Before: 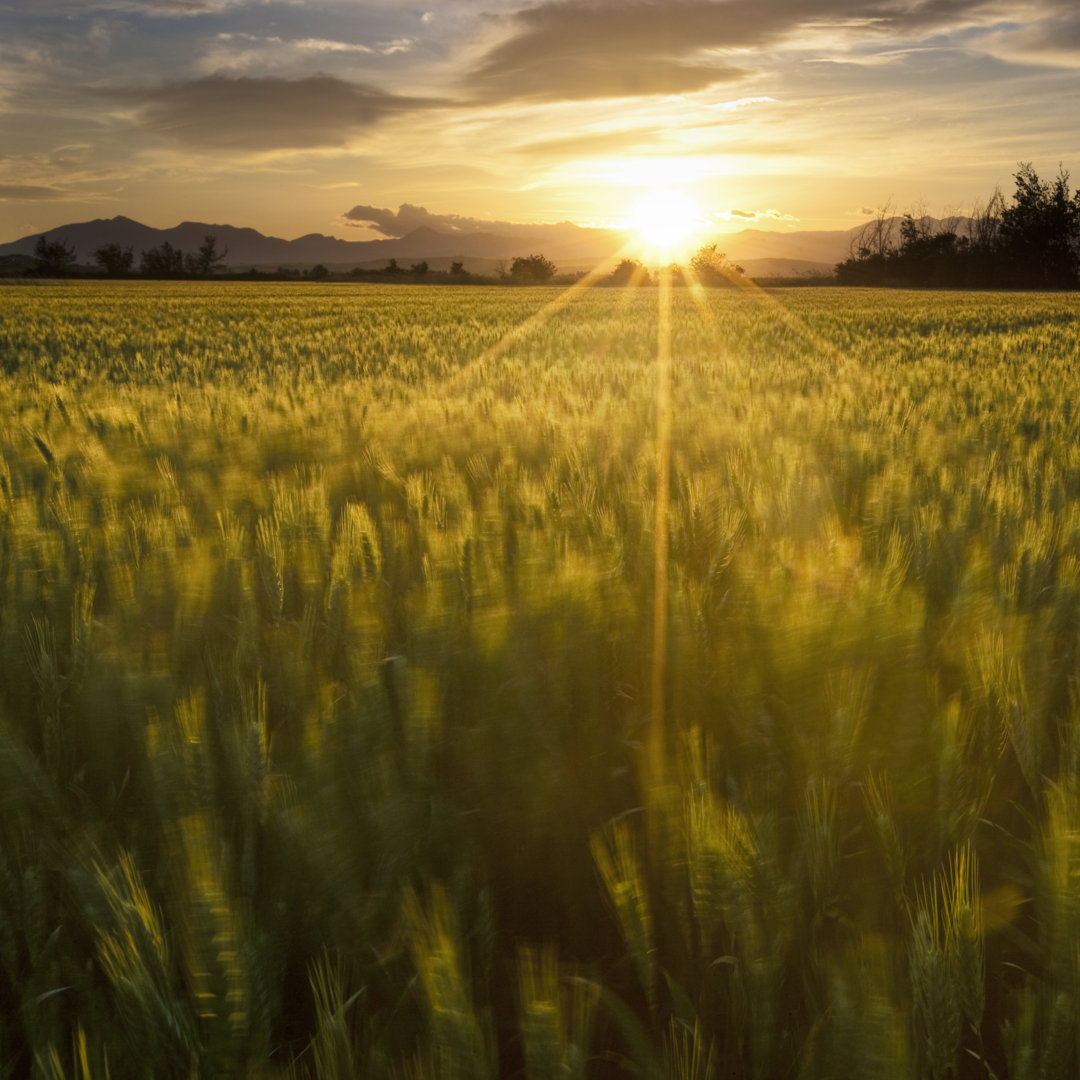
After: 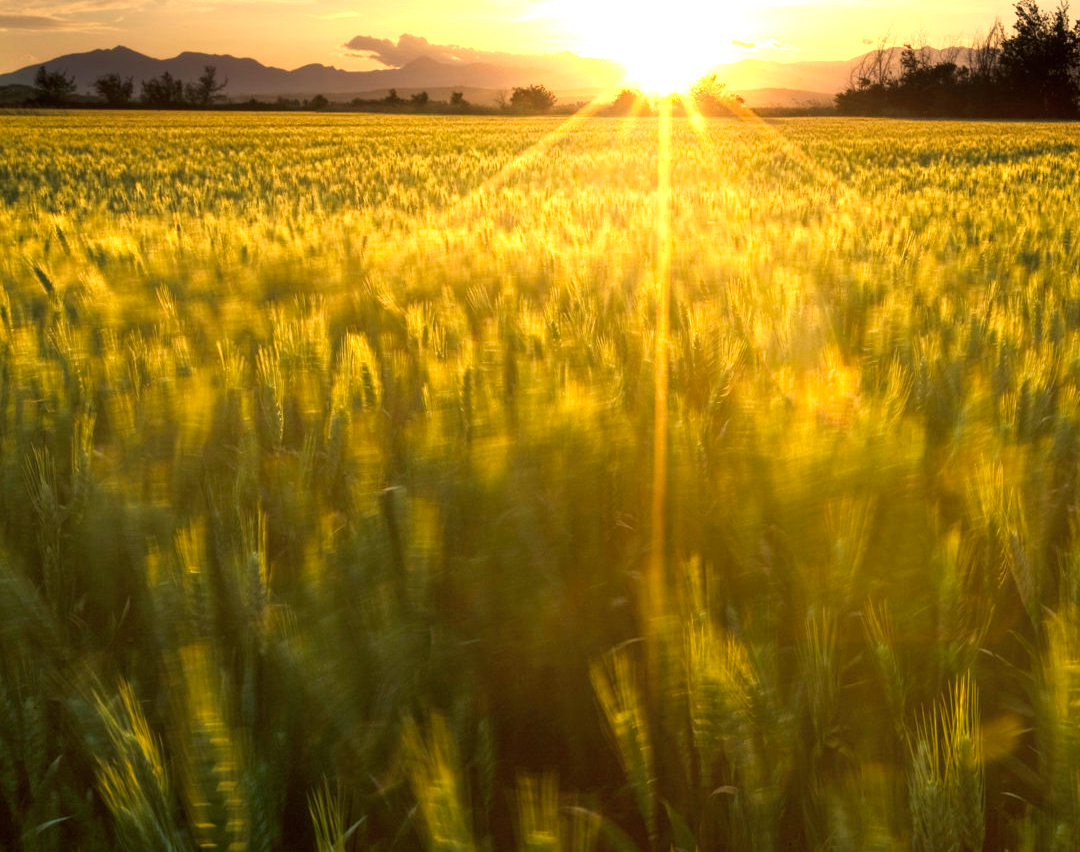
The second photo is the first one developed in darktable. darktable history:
exposure: black level correction 0, exposure 1 EV, compensate highlight preservation false
crop and rotate: top 15.748%, bottom 5.315%
